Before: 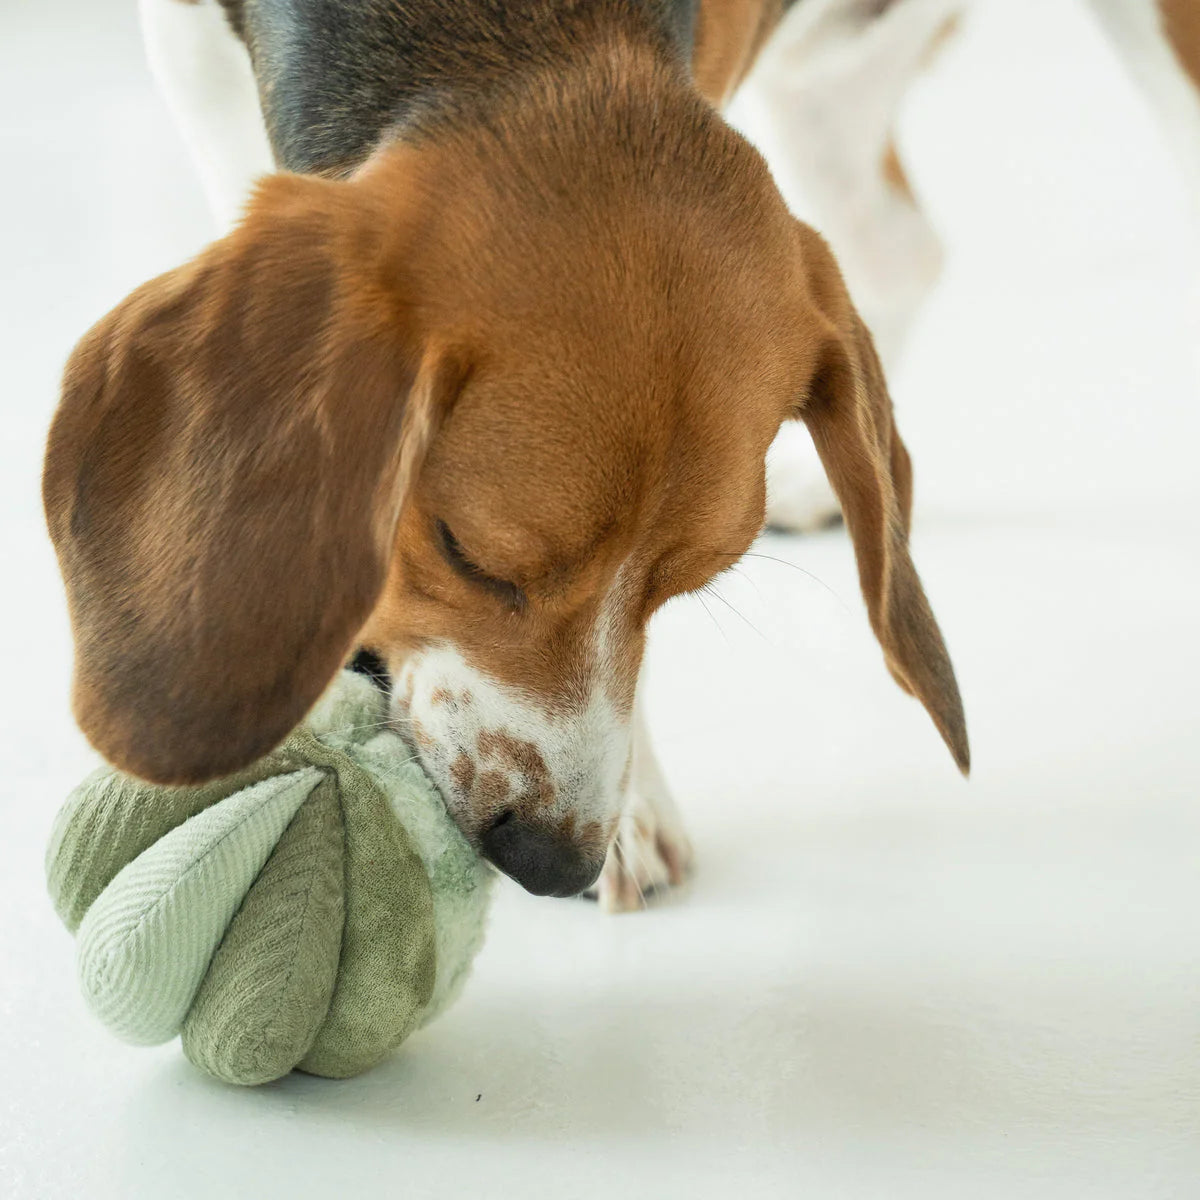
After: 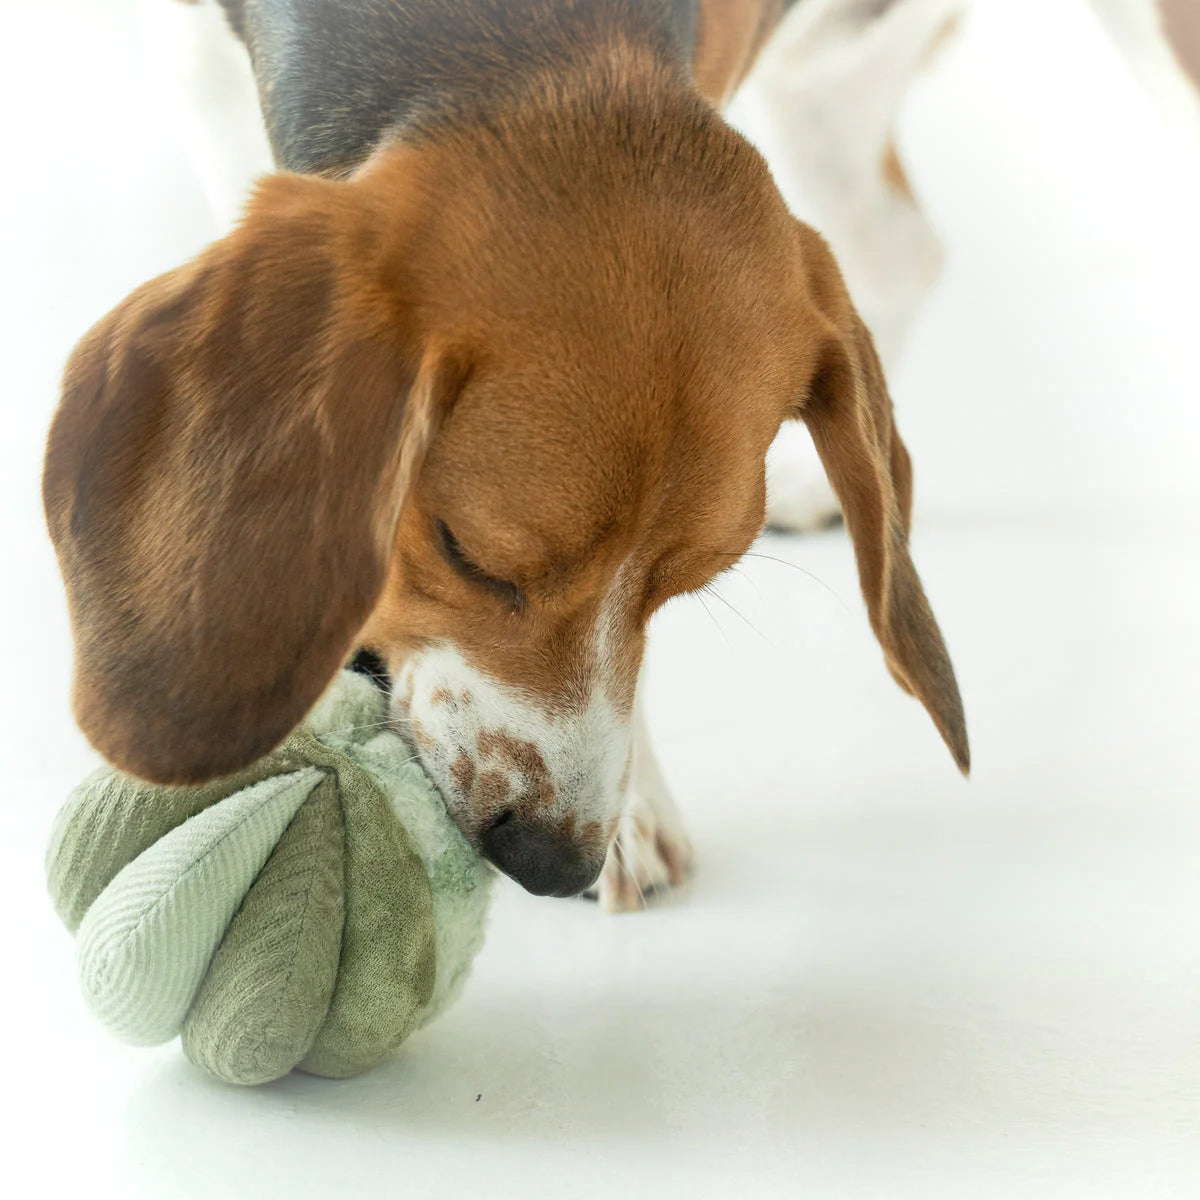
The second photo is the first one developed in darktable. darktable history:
vignetting: fall-off radius 60.88%, brightness 0.288, saturation -0.003
